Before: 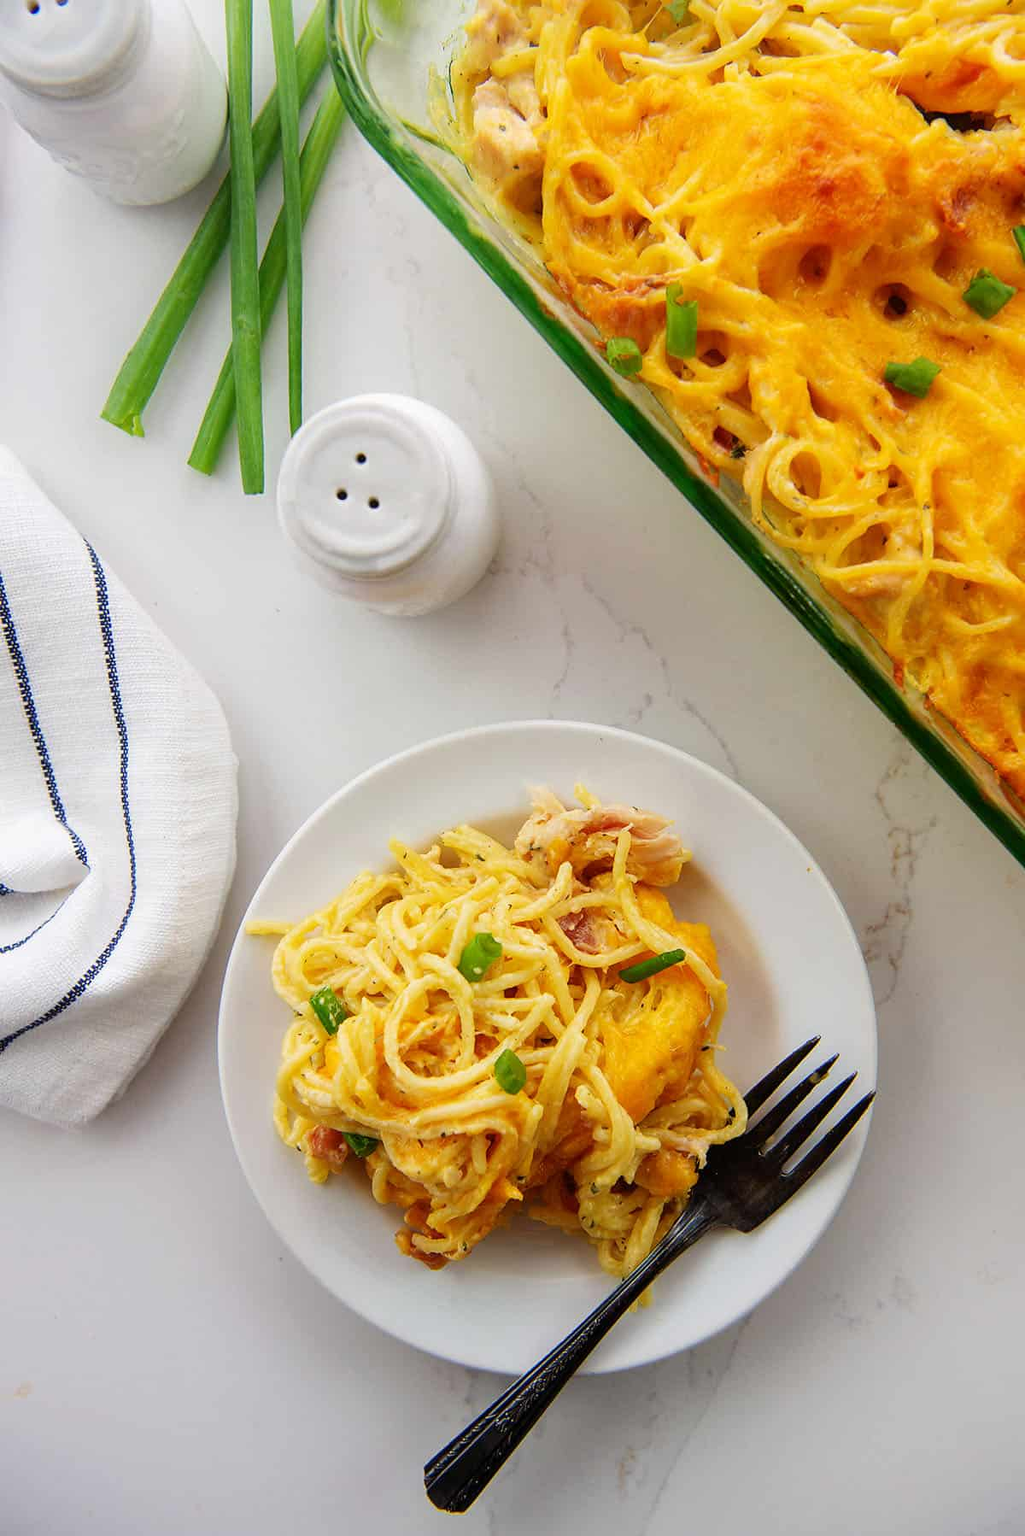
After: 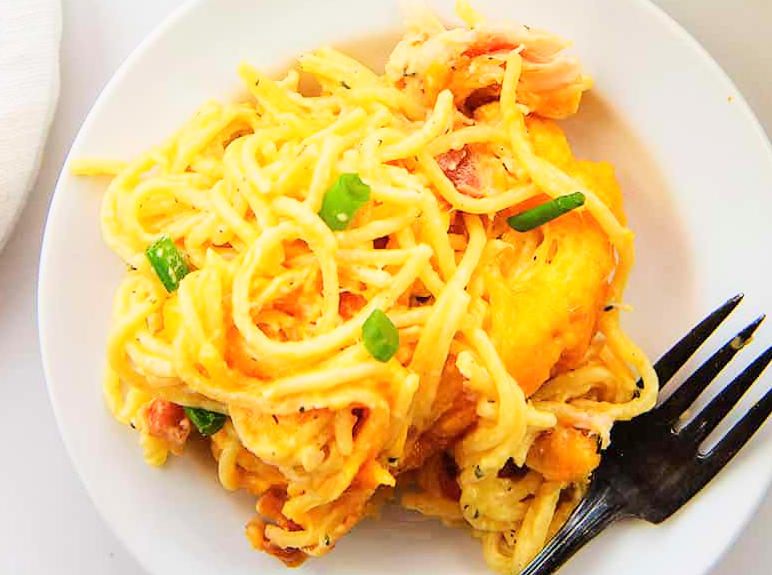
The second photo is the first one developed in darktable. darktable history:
base curve: curves: ch0 [(0, 0) (0.025, 0.046) (0.112, 0.277) (0.467, 0.74) (0.814, 0.929) (1, 0.942)]
crop: left 18.091%, top 51.13%, right 17.525%, bottom 16.85%
